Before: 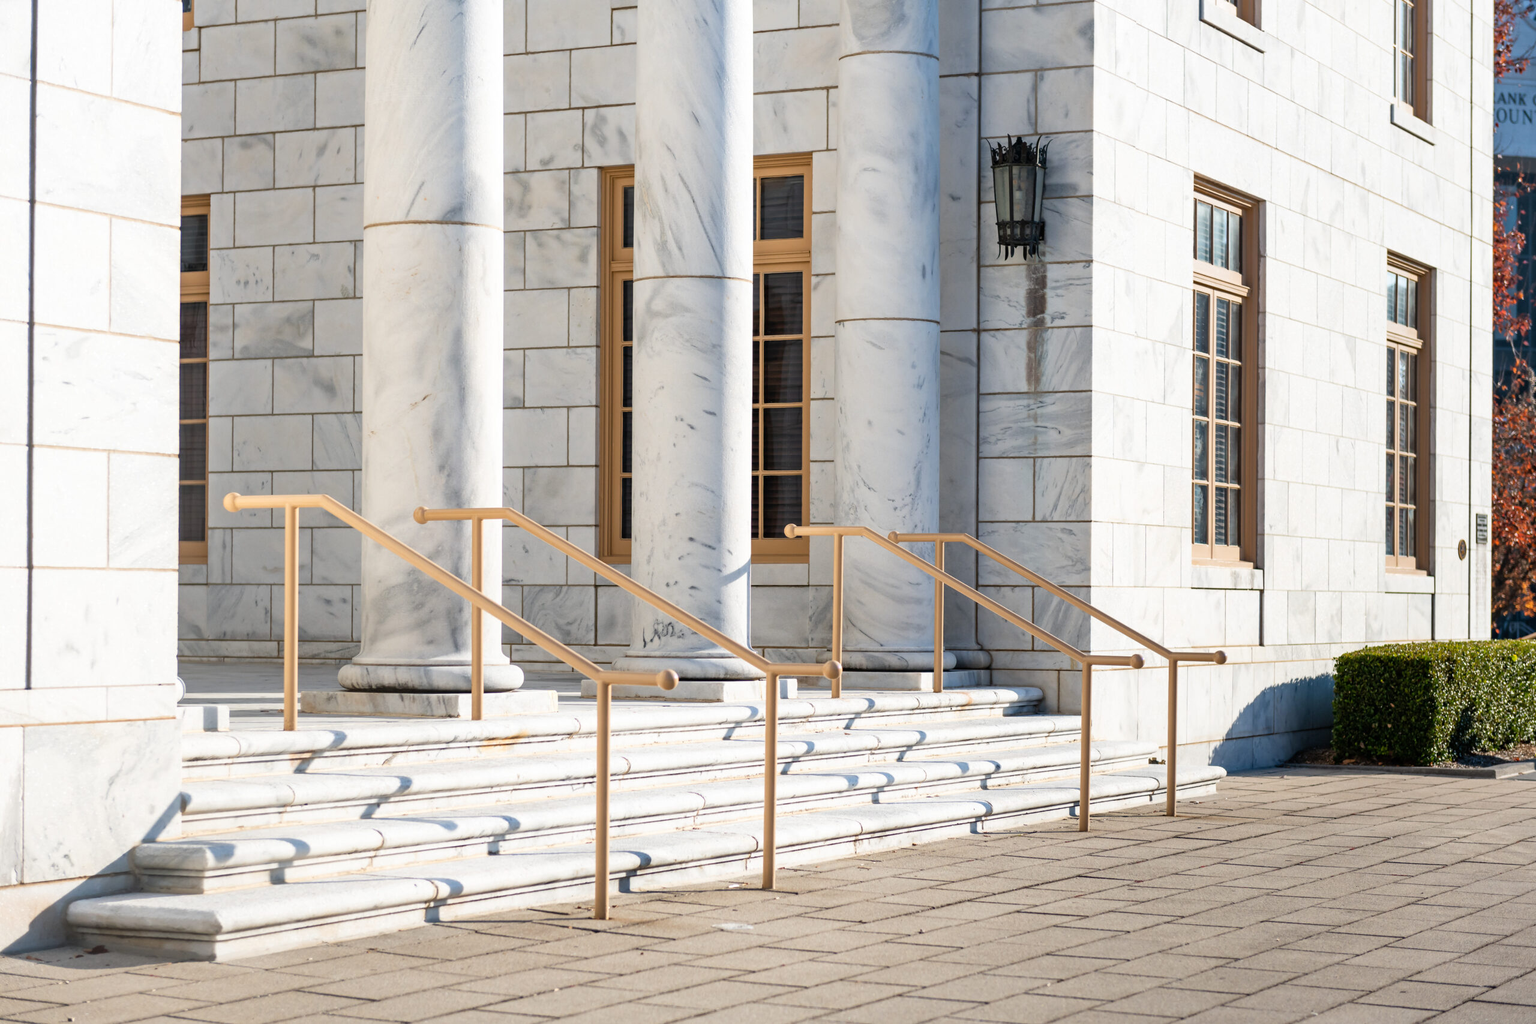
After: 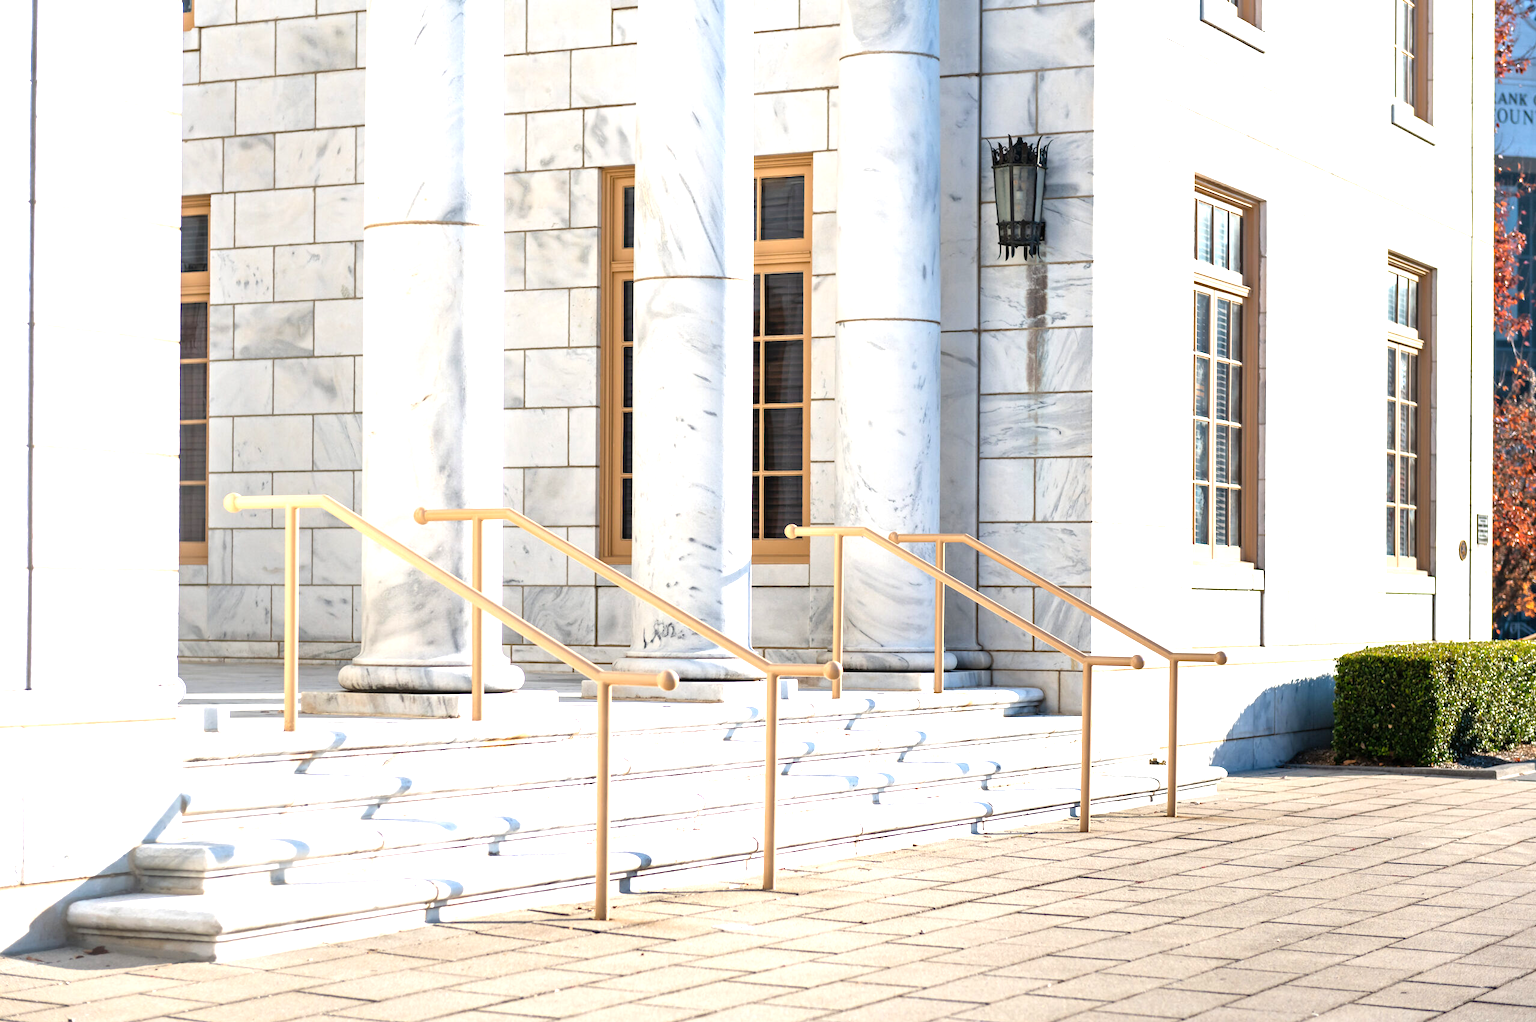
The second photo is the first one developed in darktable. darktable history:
crop: top 0.05%, bottom 0.098%
exposure: exposure 0.95 EV, compensate highlight preservation false
